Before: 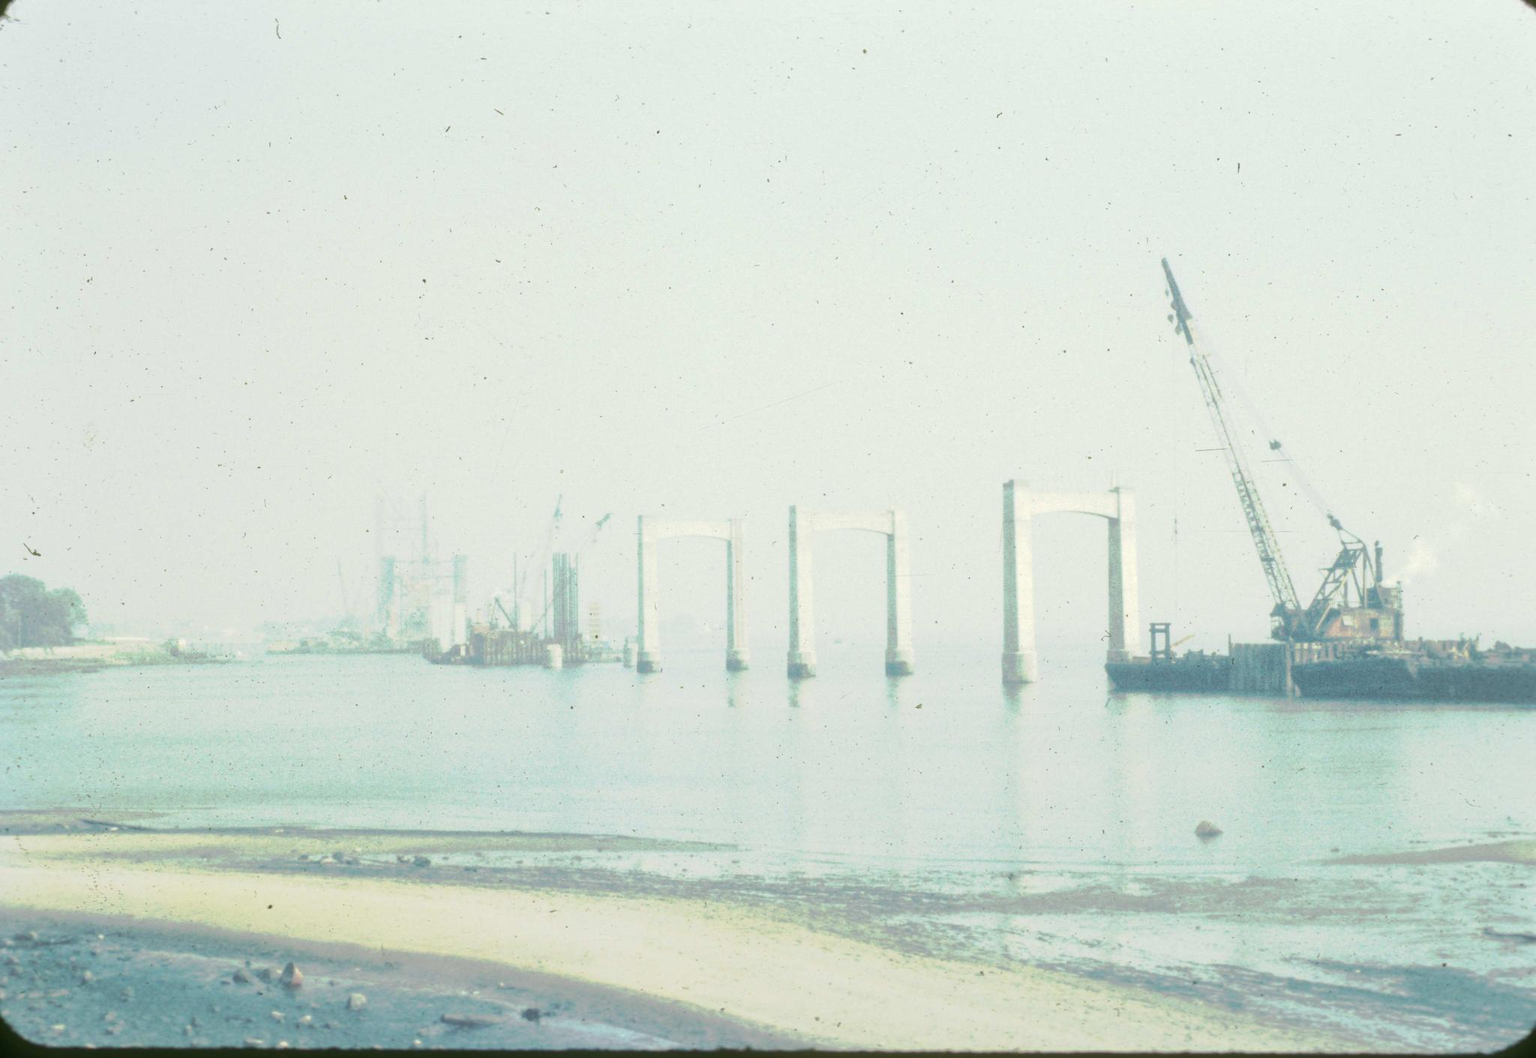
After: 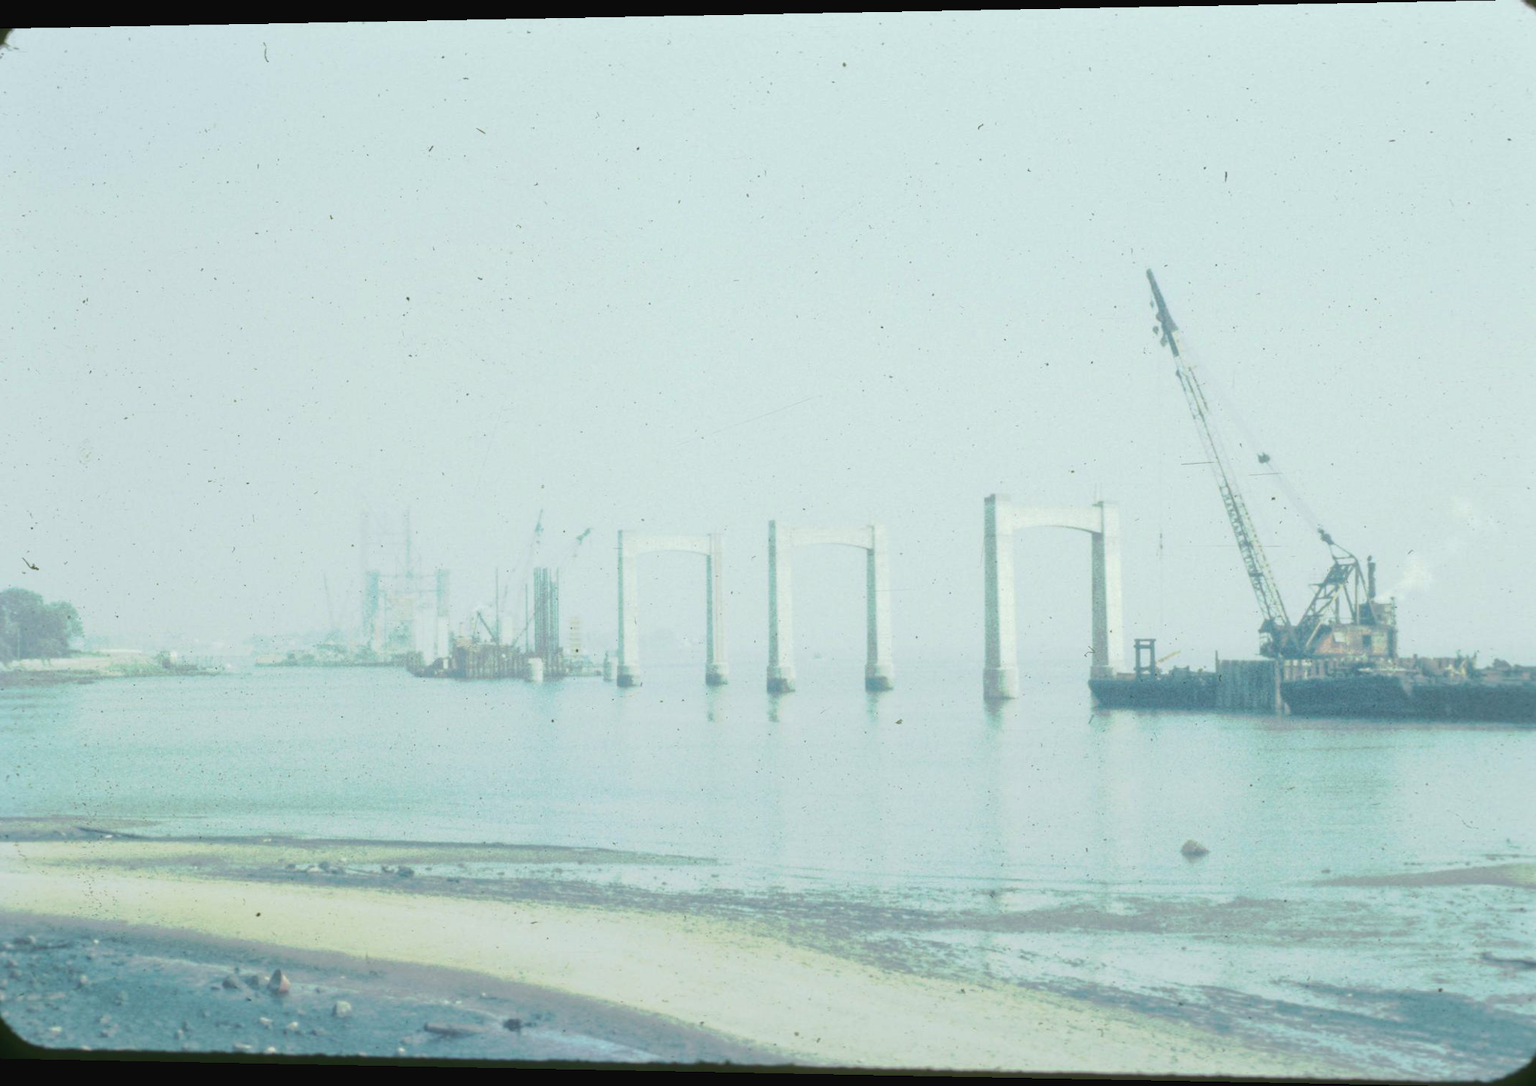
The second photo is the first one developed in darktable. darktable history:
rotate and perspective: lens shift (horizontal) -0.055, automatic cropping off
contrast brightness saturation: contrast -0.08, brightness -0.04, saturation -0.11
color calibration: illuminant Planckian (black body), adaptation linear Bradford (ICC v4), x 0.361, y 0.366, temperature 4511.61 K, saturation algorithm version 1 (2020)
